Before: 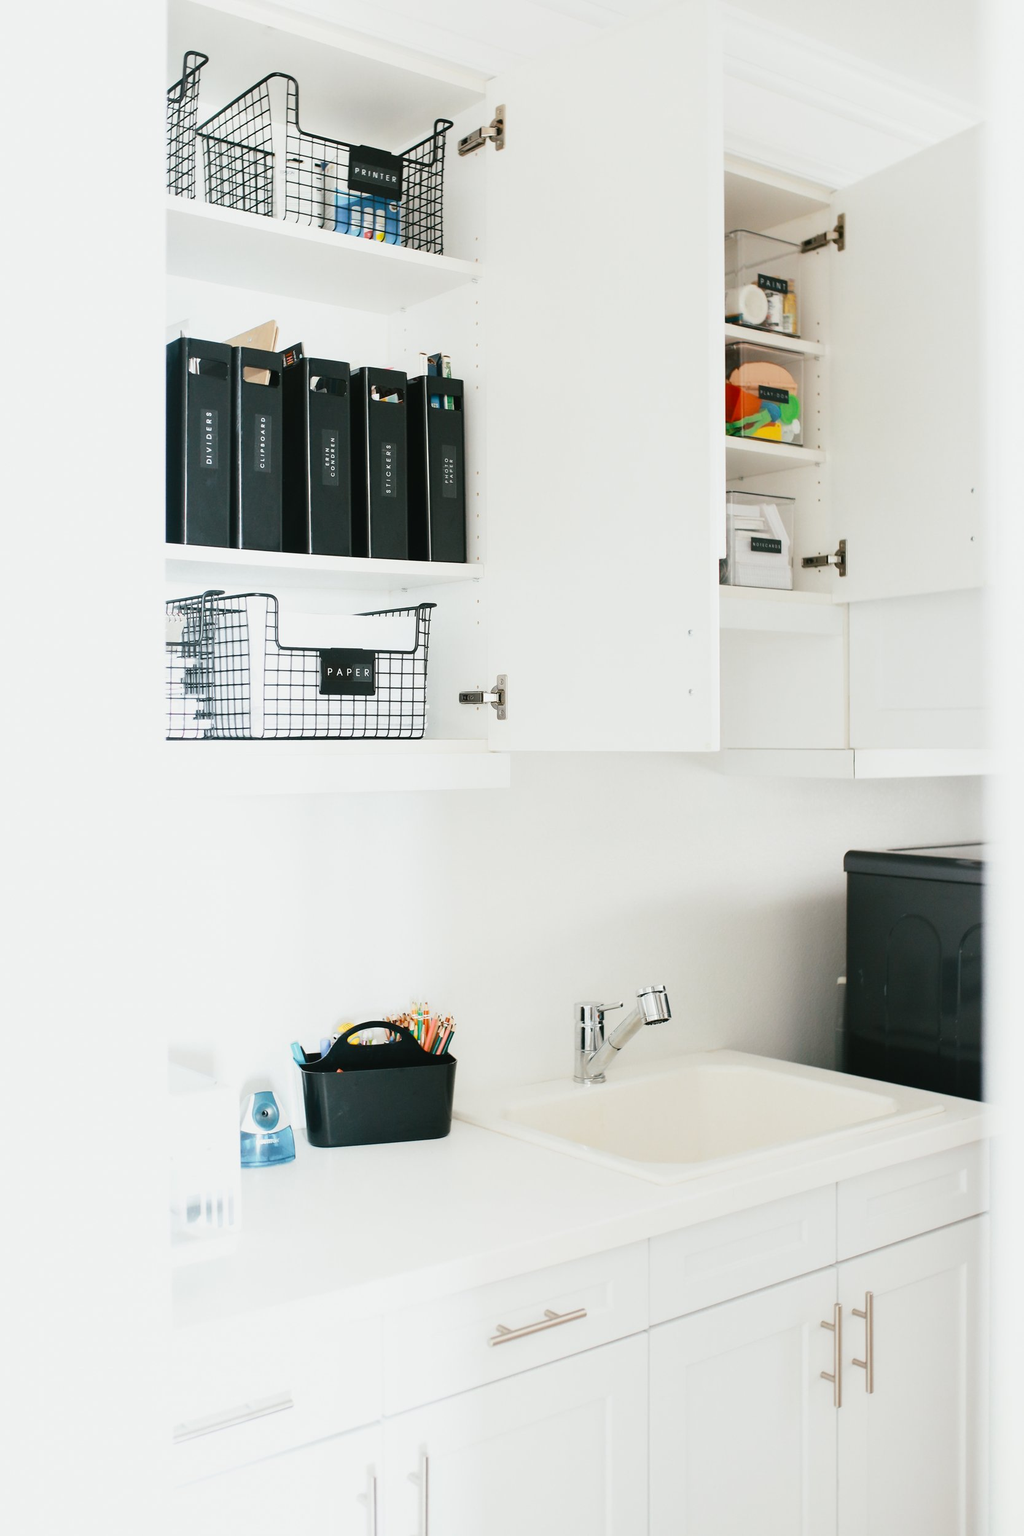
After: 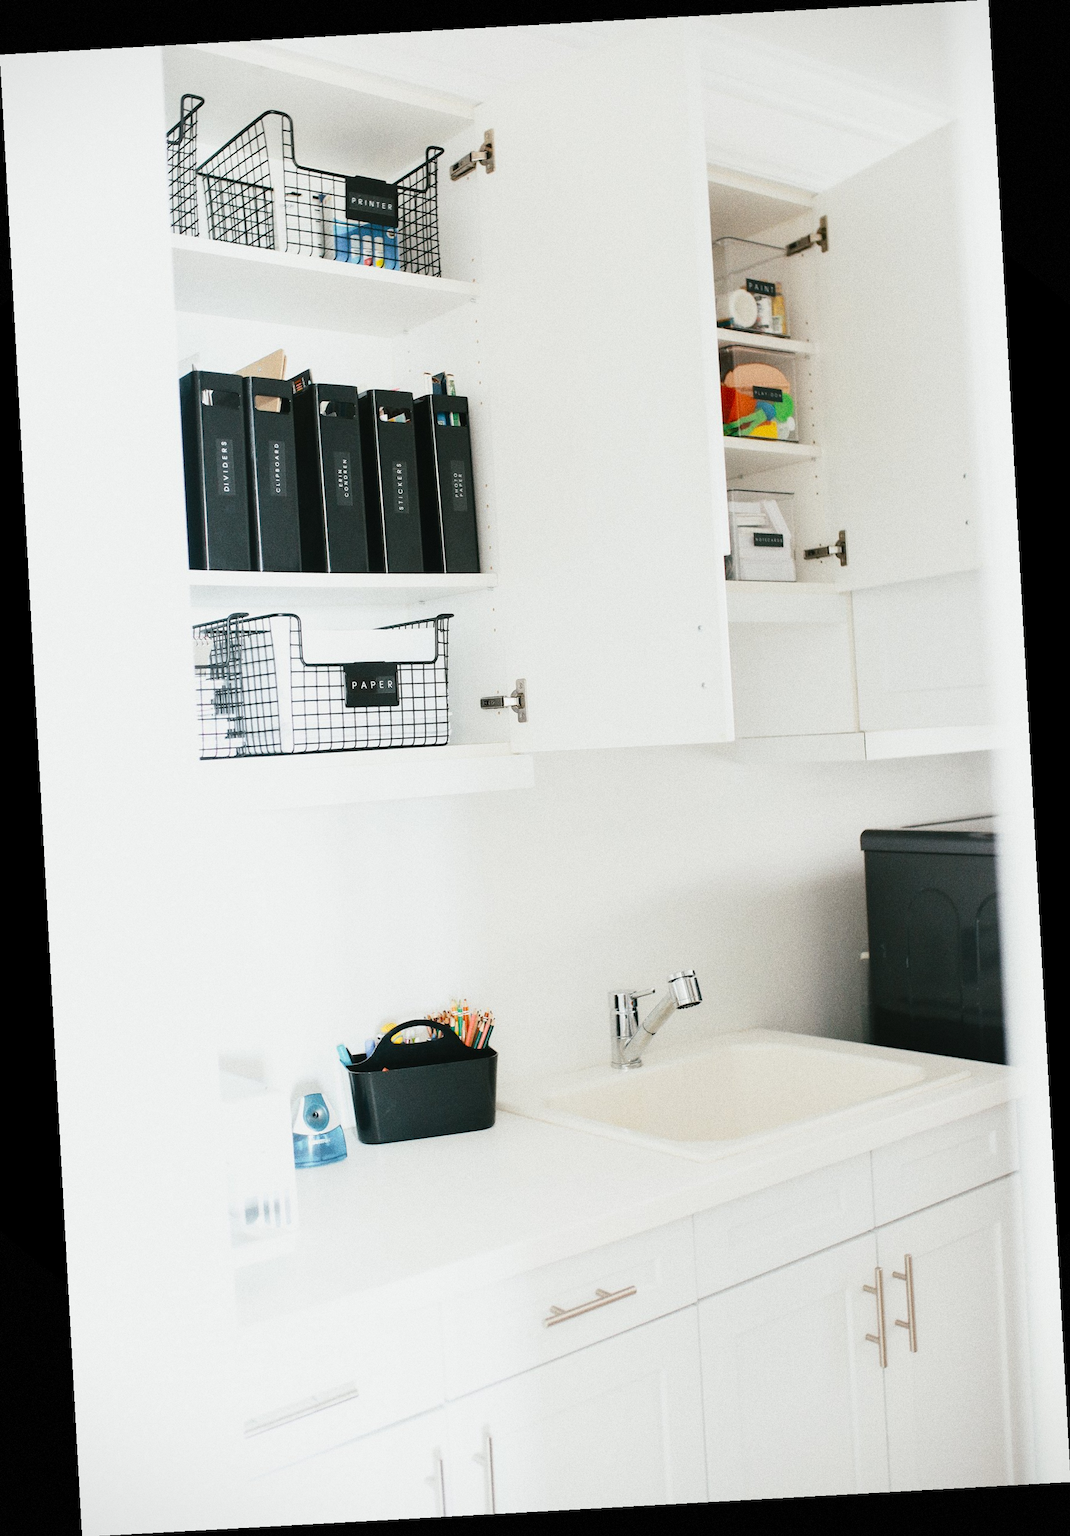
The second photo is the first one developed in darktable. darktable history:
rotate and perspective: rotation -3.18°, automatic cropping off
vignetting: fall-off start 97.28%, fall-off radius 79%, brightness -0.462, saturation -0.3, width/height ratio 1.114, dithering 8-bit output, unbound false
grain: coarseness 0.09 ISO, strength 40%
